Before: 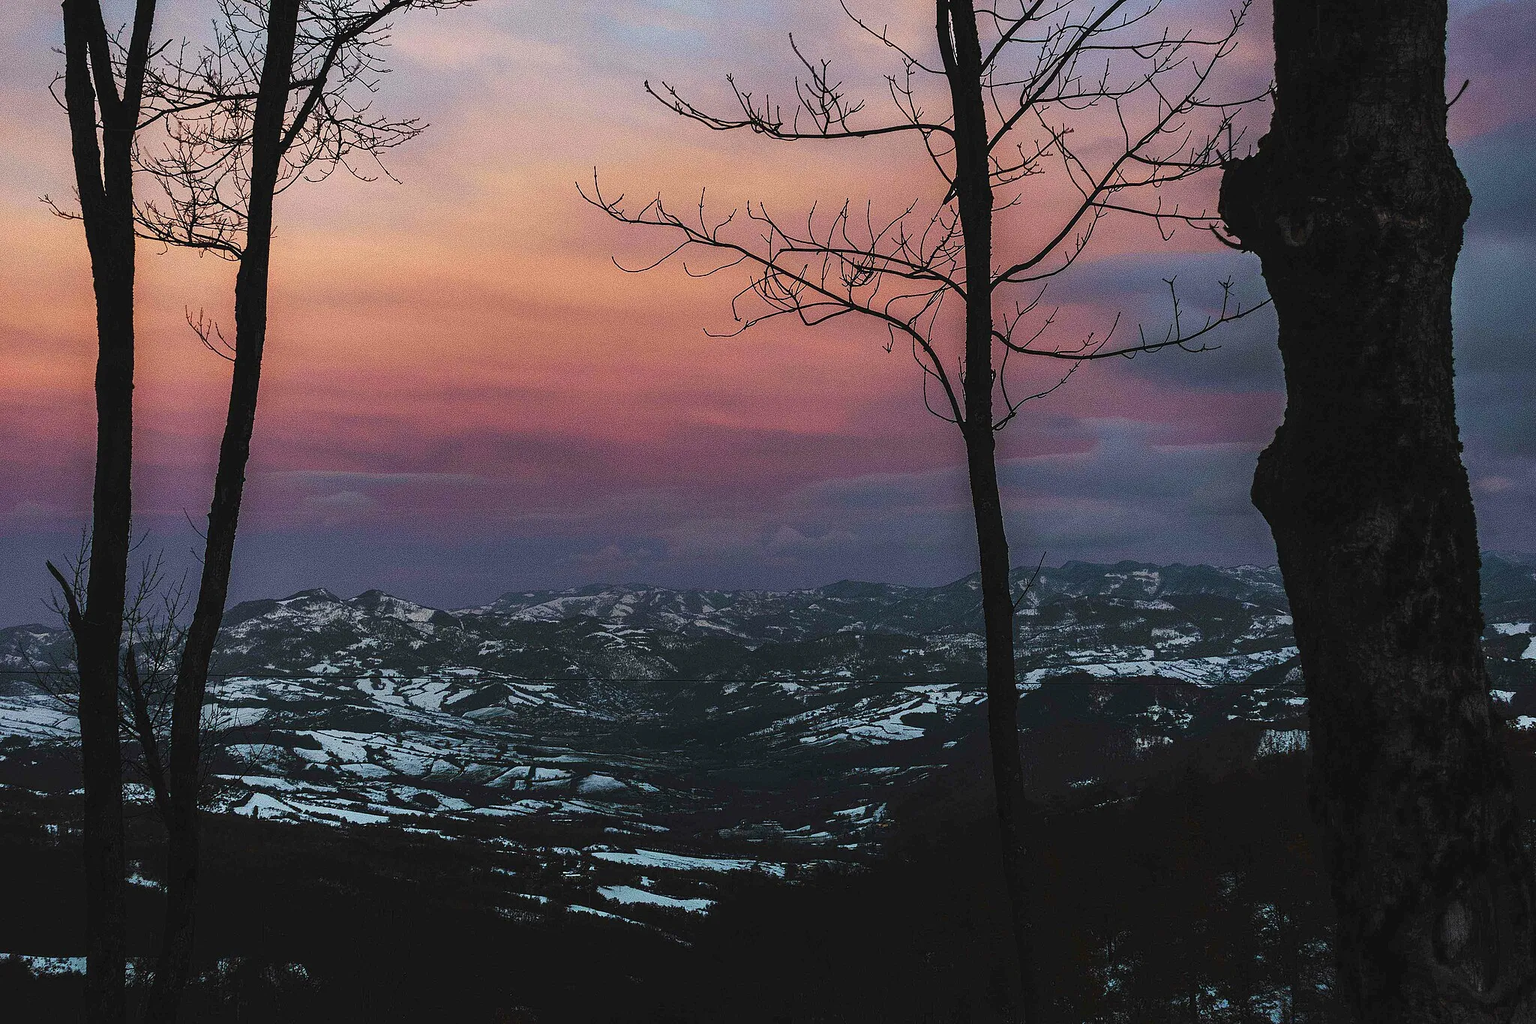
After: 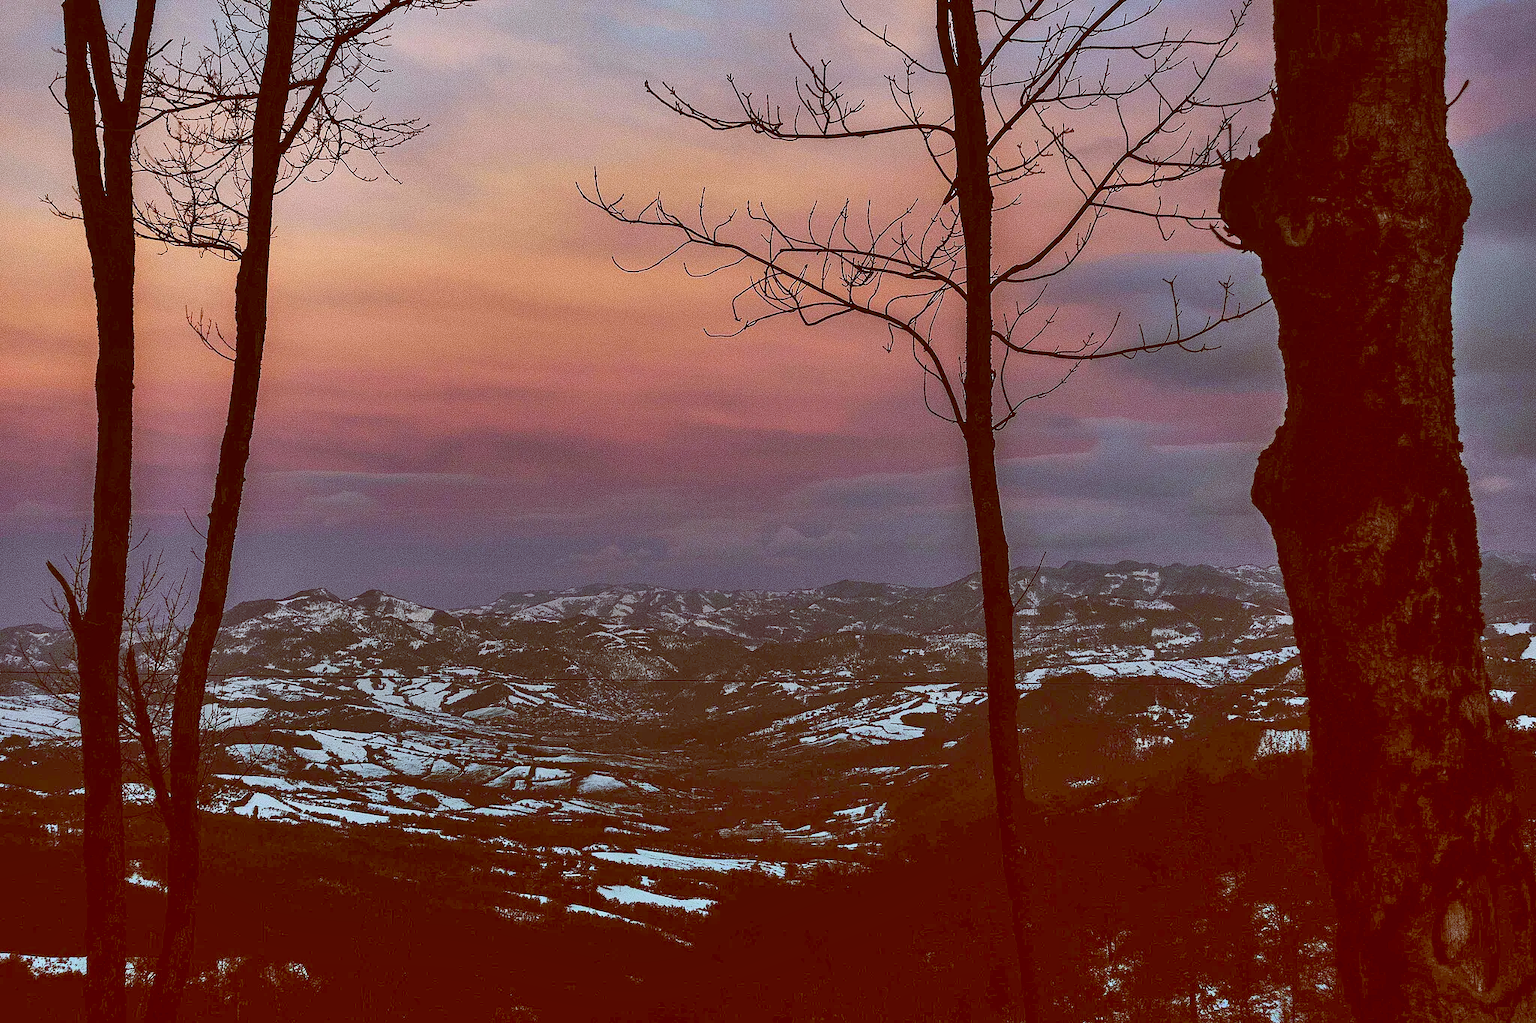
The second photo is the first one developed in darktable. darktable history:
color balance: lift [1, 1.011, 0.999, 0.989], gamma [1.109, 1.045, 1.039, 0.955], gain [0.917, 0.936, 0.952, 1.064], contrast 2.32%, contrast fulcrum 19%, output saturation 101%
white balance: emerald 1
shadows and highlights: soften with gaussian
